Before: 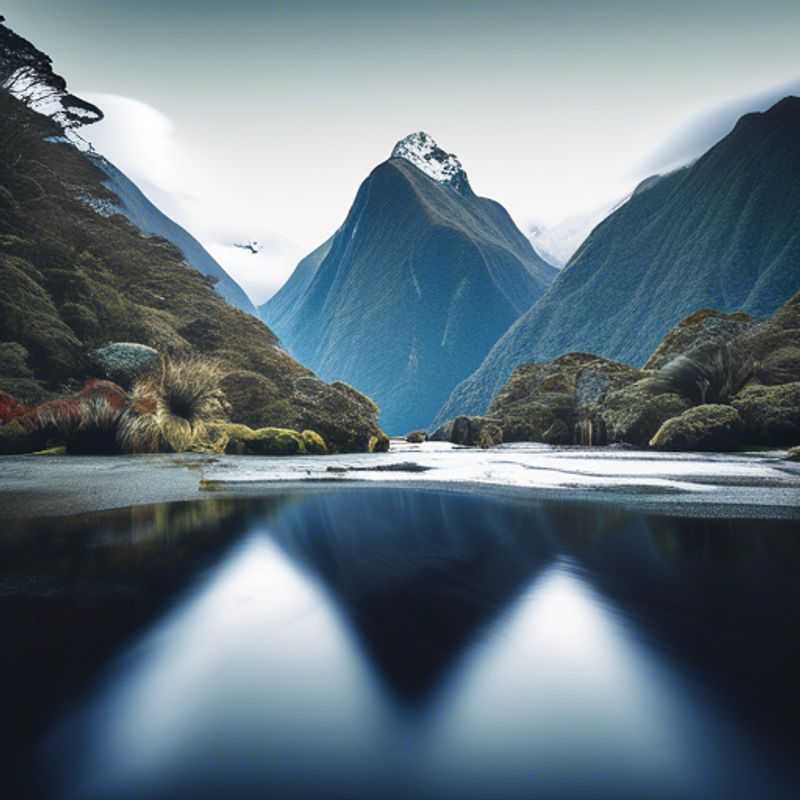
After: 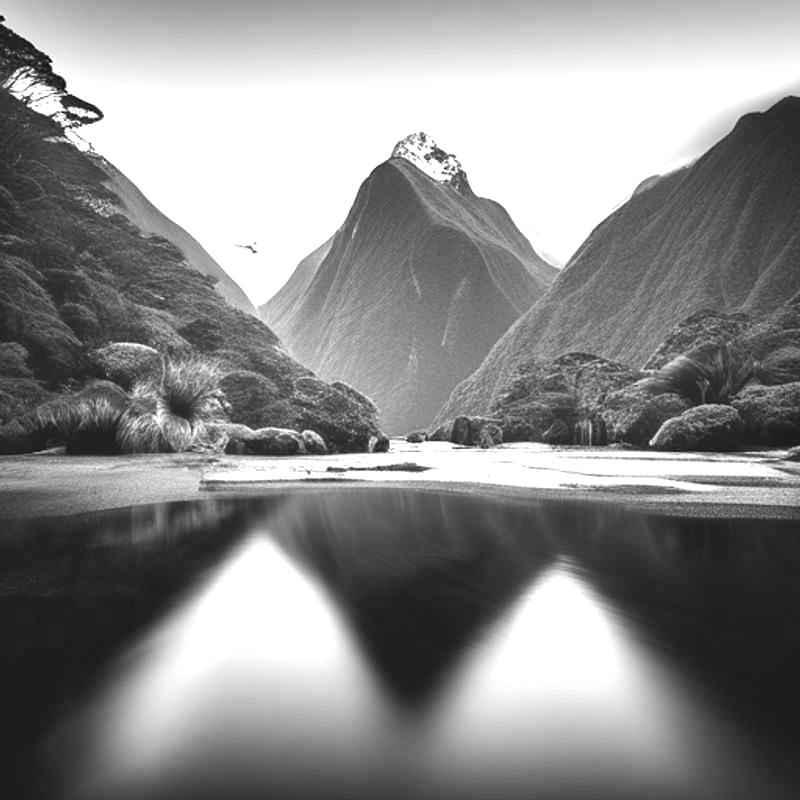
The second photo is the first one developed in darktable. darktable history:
contrast brightness saturation: saturation -1
exposure: exposure 0.785 EV, compensate highlight preservation false
